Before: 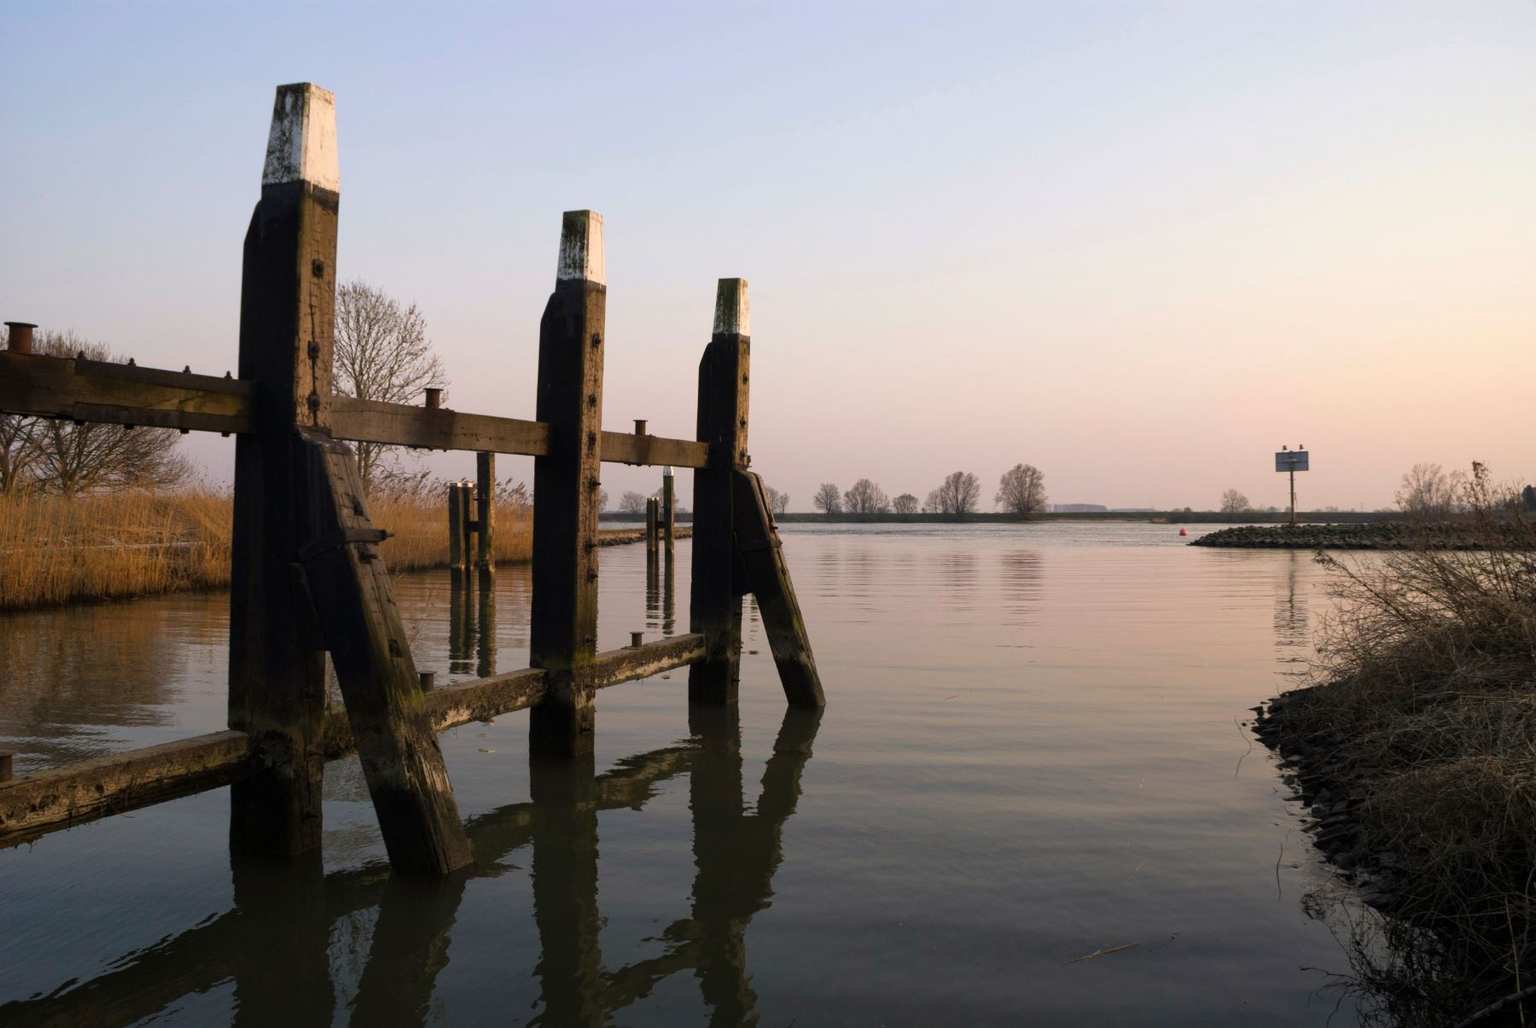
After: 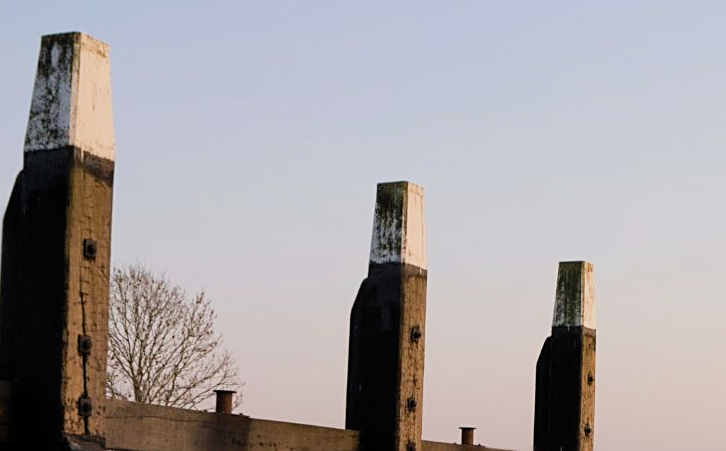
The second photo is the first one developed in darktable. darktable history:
levels: levels [0, 0.478, 1]
sharpen: on, module defaults
filmic rgb: middle gray luminance 18.24%, black relative exposure -11.2 EV, white relative exposure 3.69 EV, target black luminance 0%, hardness 5.85, latitude 57.26%, contrast 0.965, shadows ↔ highlights balance 49.71%
crop: left 15.759%, top 5.444%, right 43.884%, bottom 57.075%
